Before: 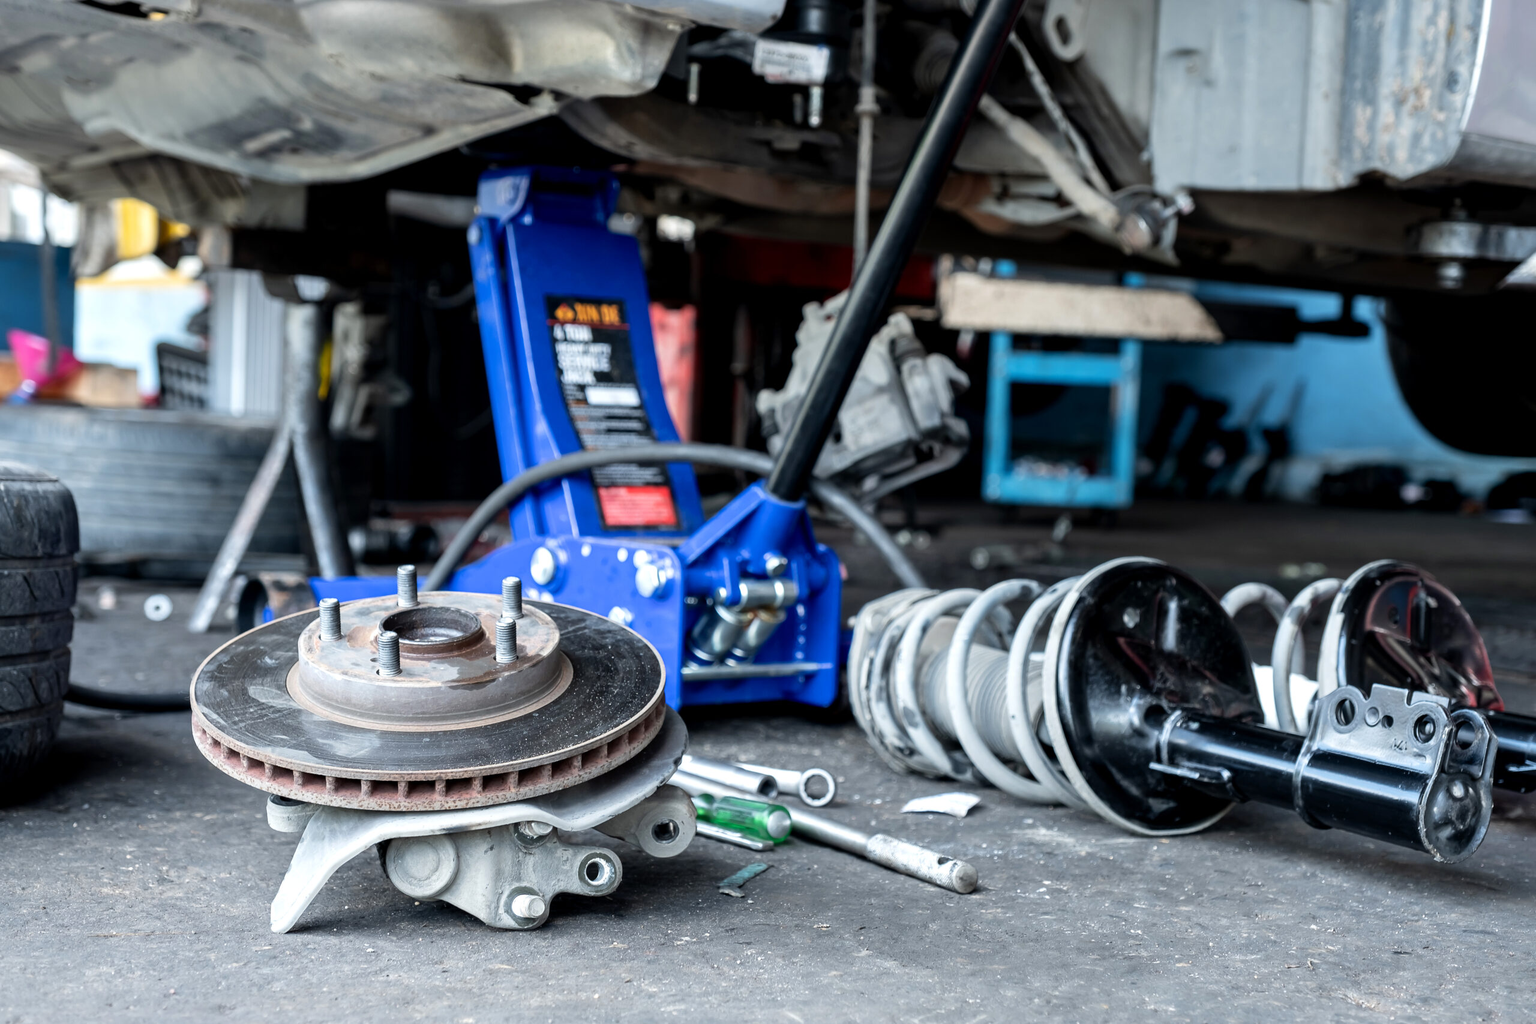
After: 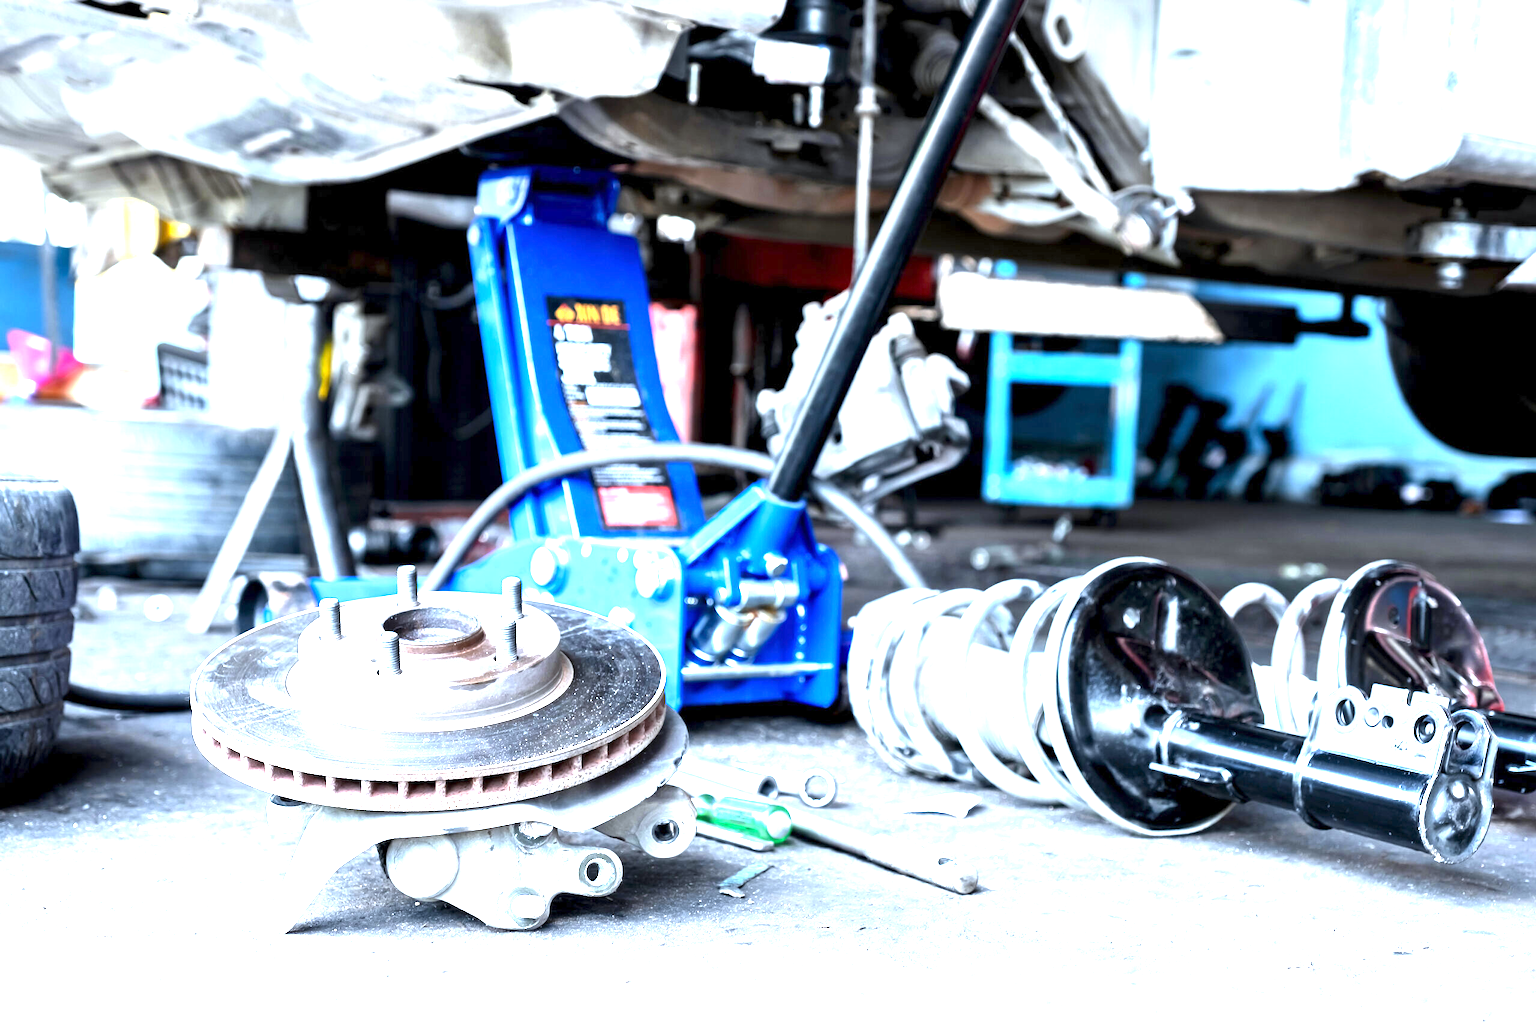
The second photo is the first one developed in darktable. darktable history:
exposure: exposure 2.25 EV, compensate highlight preservation false
white balance: red 0.954, blue 1.079
